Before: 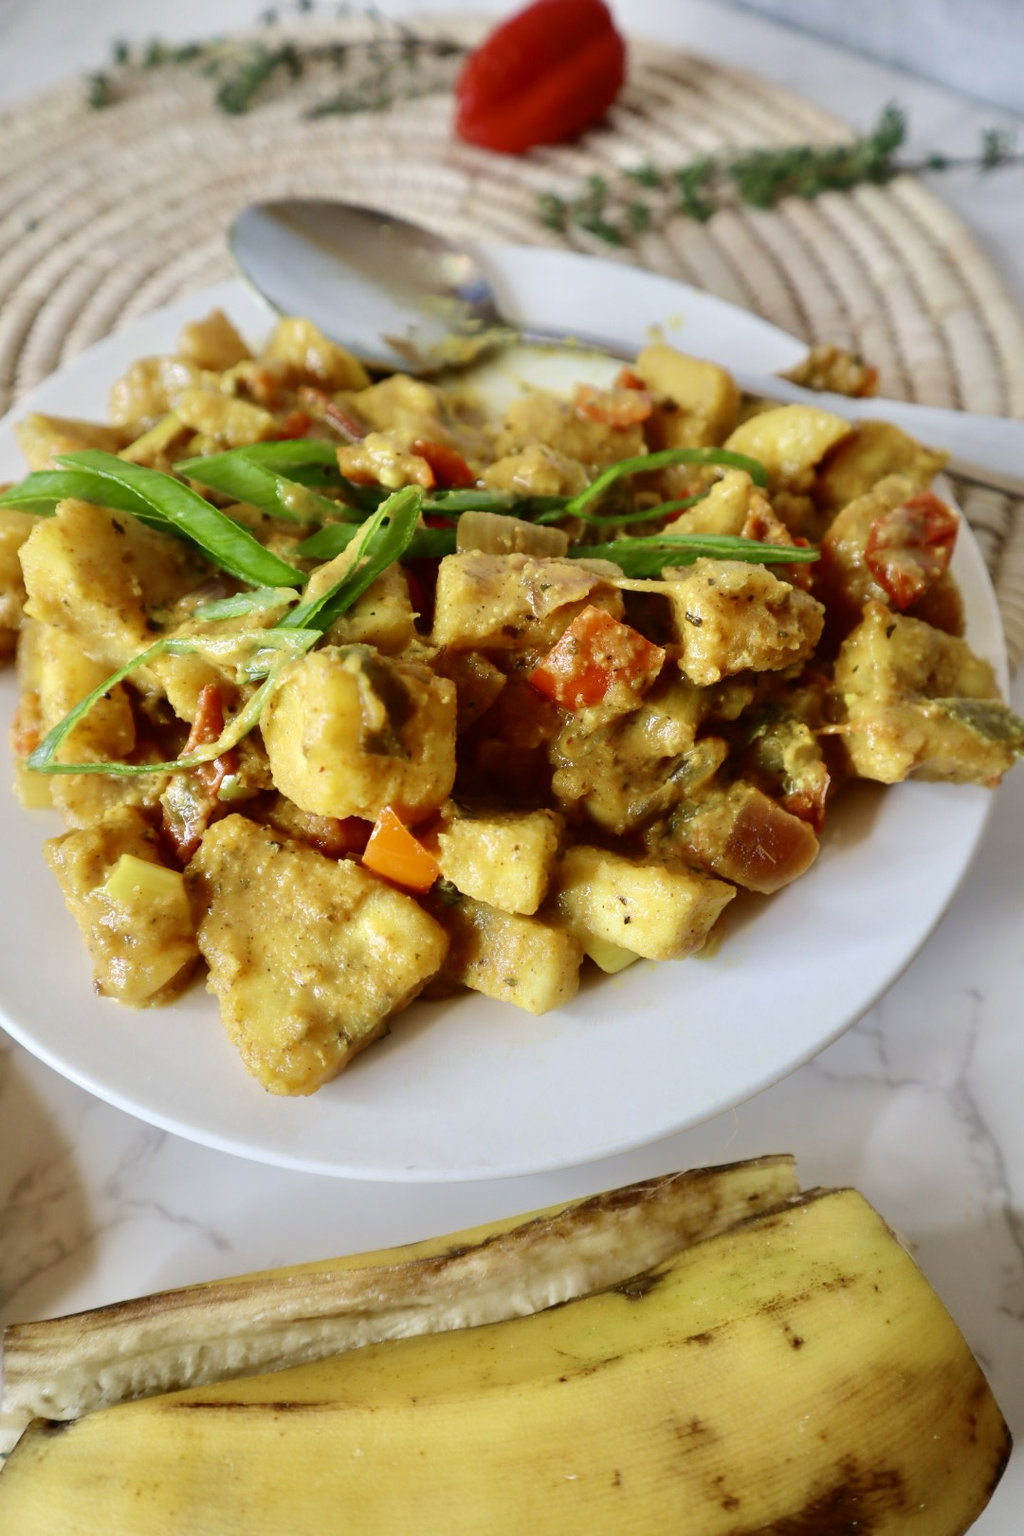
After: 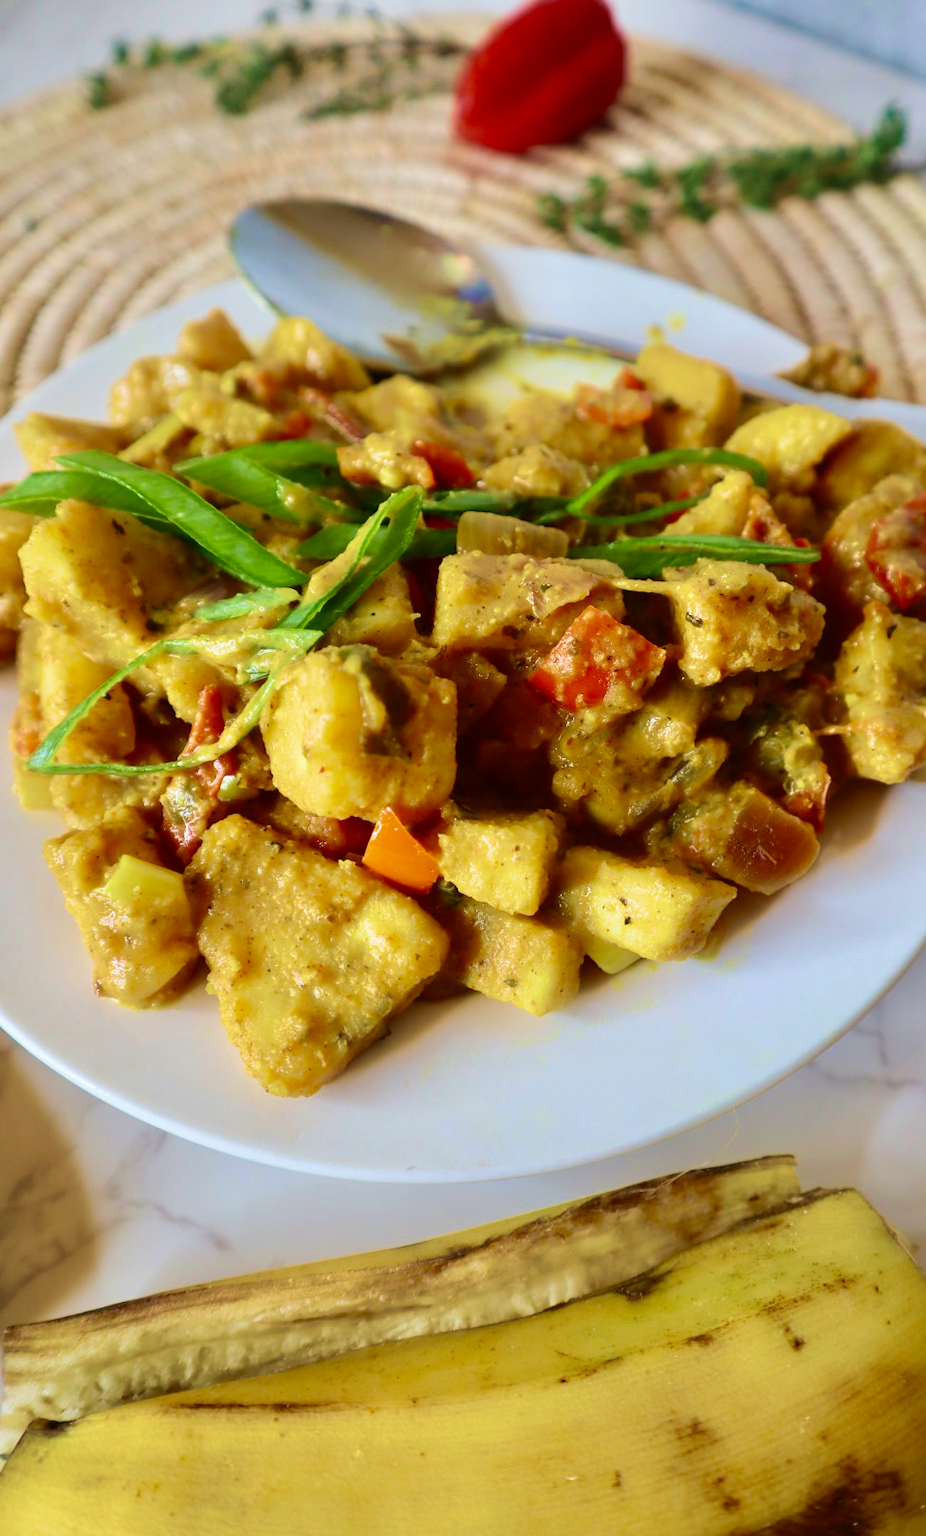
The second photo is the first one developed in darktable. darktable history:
velvia: strength 75%
crop: right 9.509%, bottom 0.031%
exposure: exposure -0.041 EV, compensate highlight preservation false
